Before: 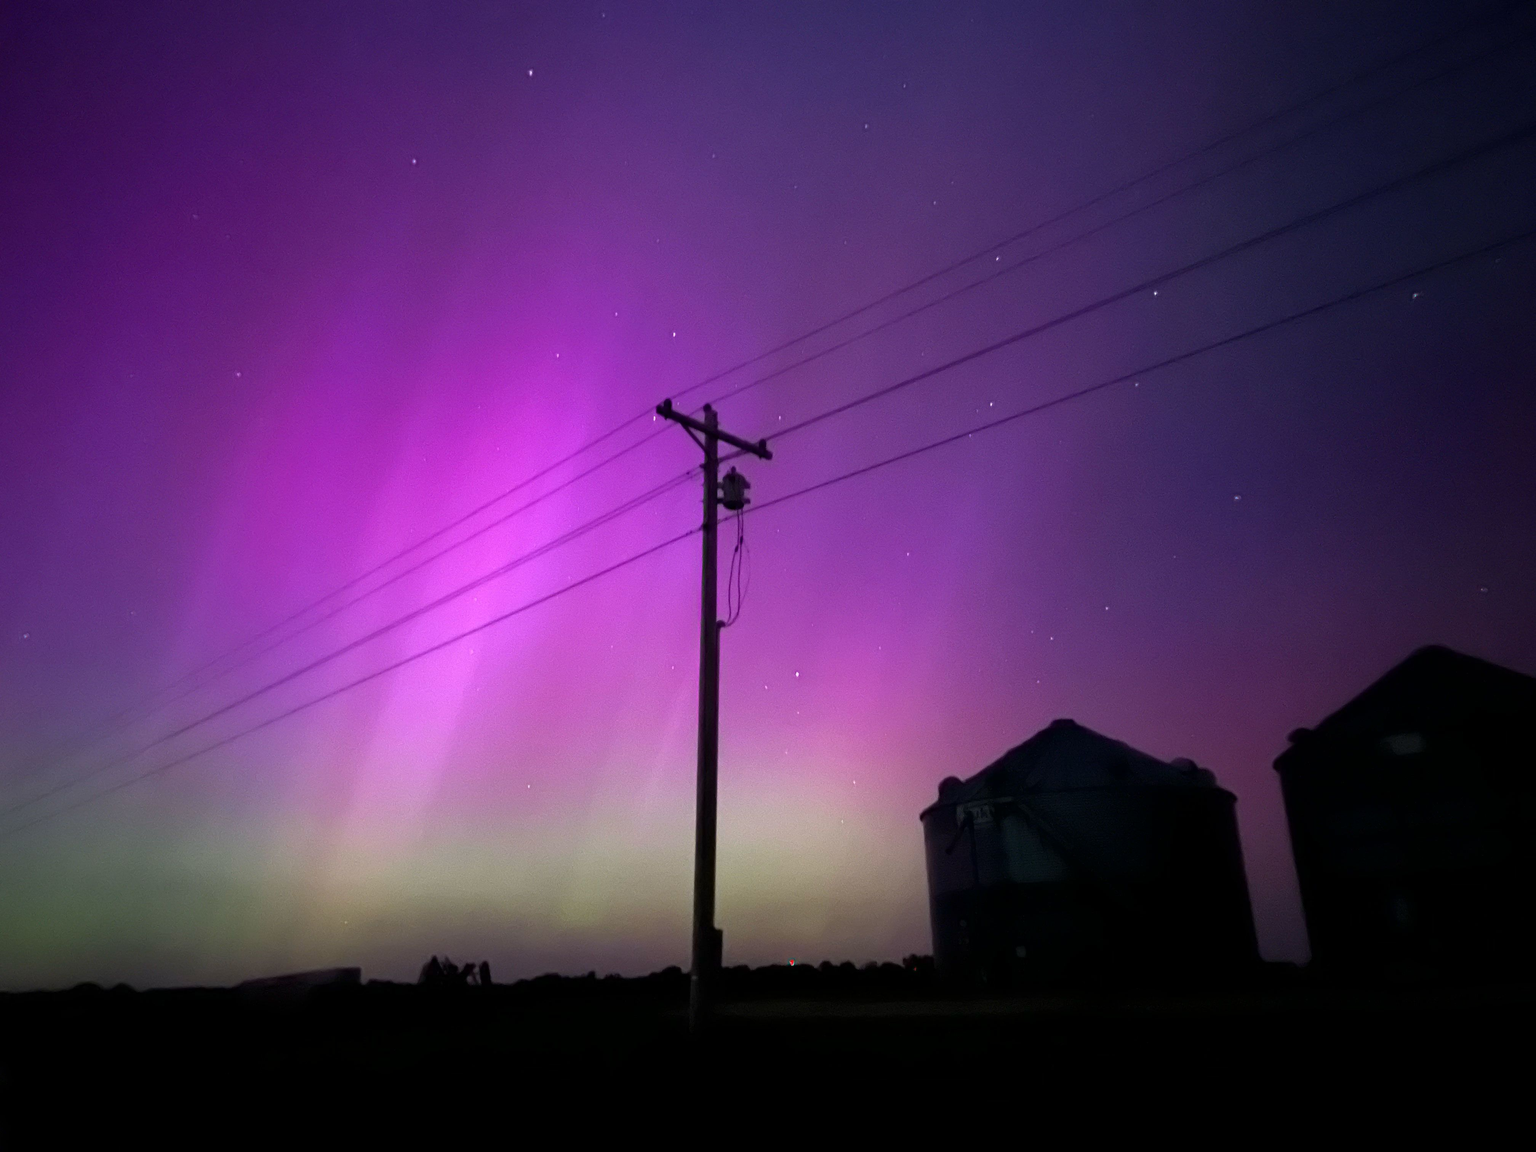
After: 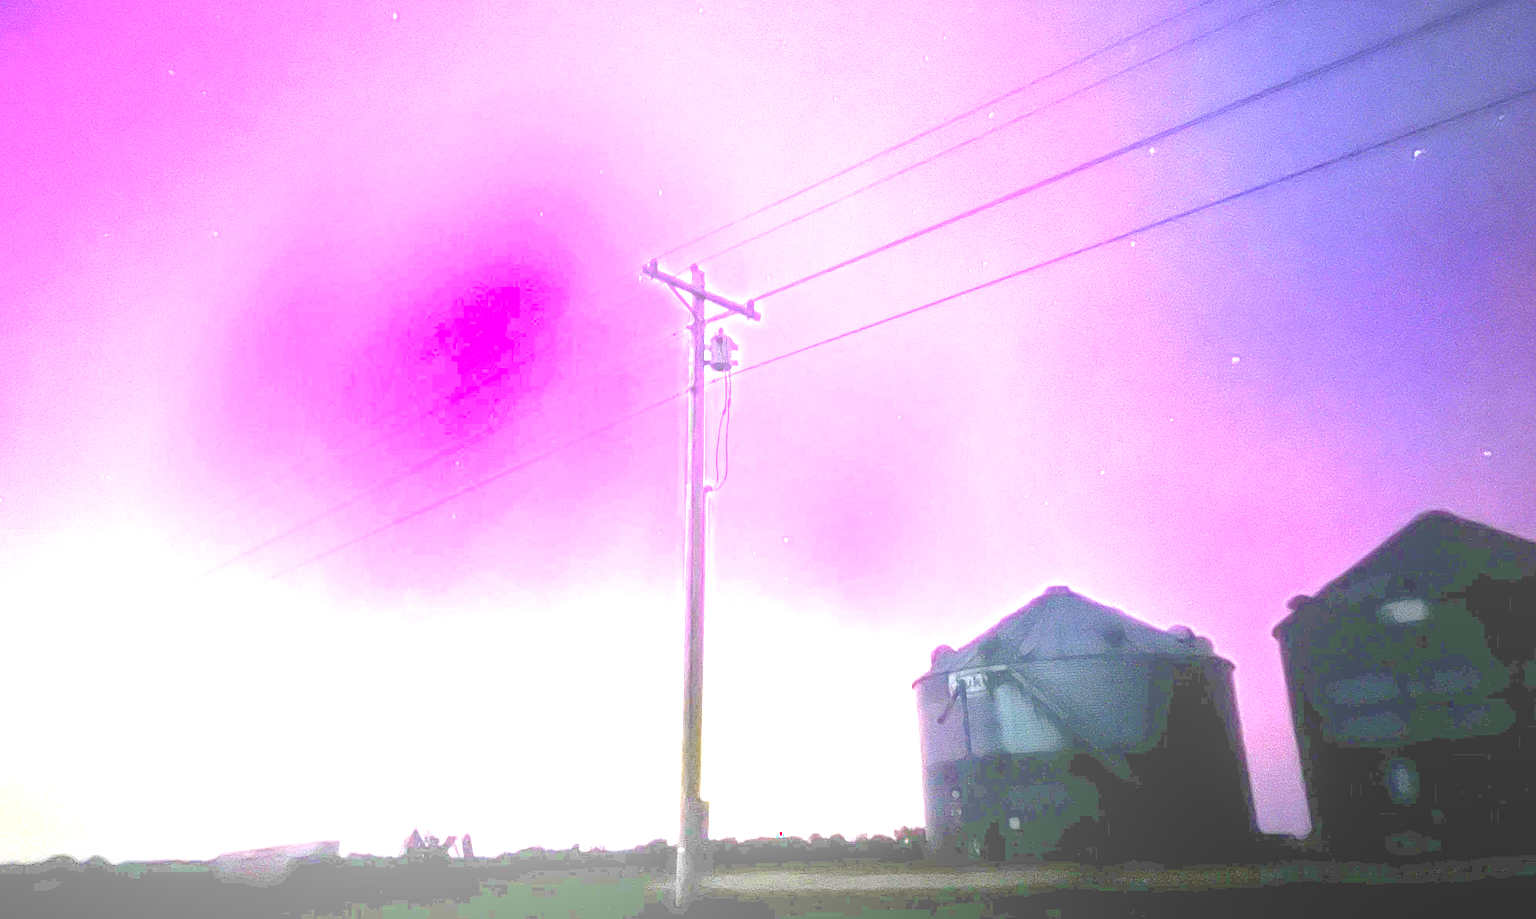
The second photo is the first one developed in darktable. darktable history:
tone equalizer: edges refinement/feathering 500, mask exposure compensation -1.57 EV, preserve details no
crop and rotate: left 1.826%, top 12.714%, right 0.247%, bottom 9.129%
sharpen: on, module defaults
exposure: black level correction 0, exposure 4.037 EV, compensate highlight preservation false
local contrast: highlights 73%, shadows 13%, midtone range 0.193
